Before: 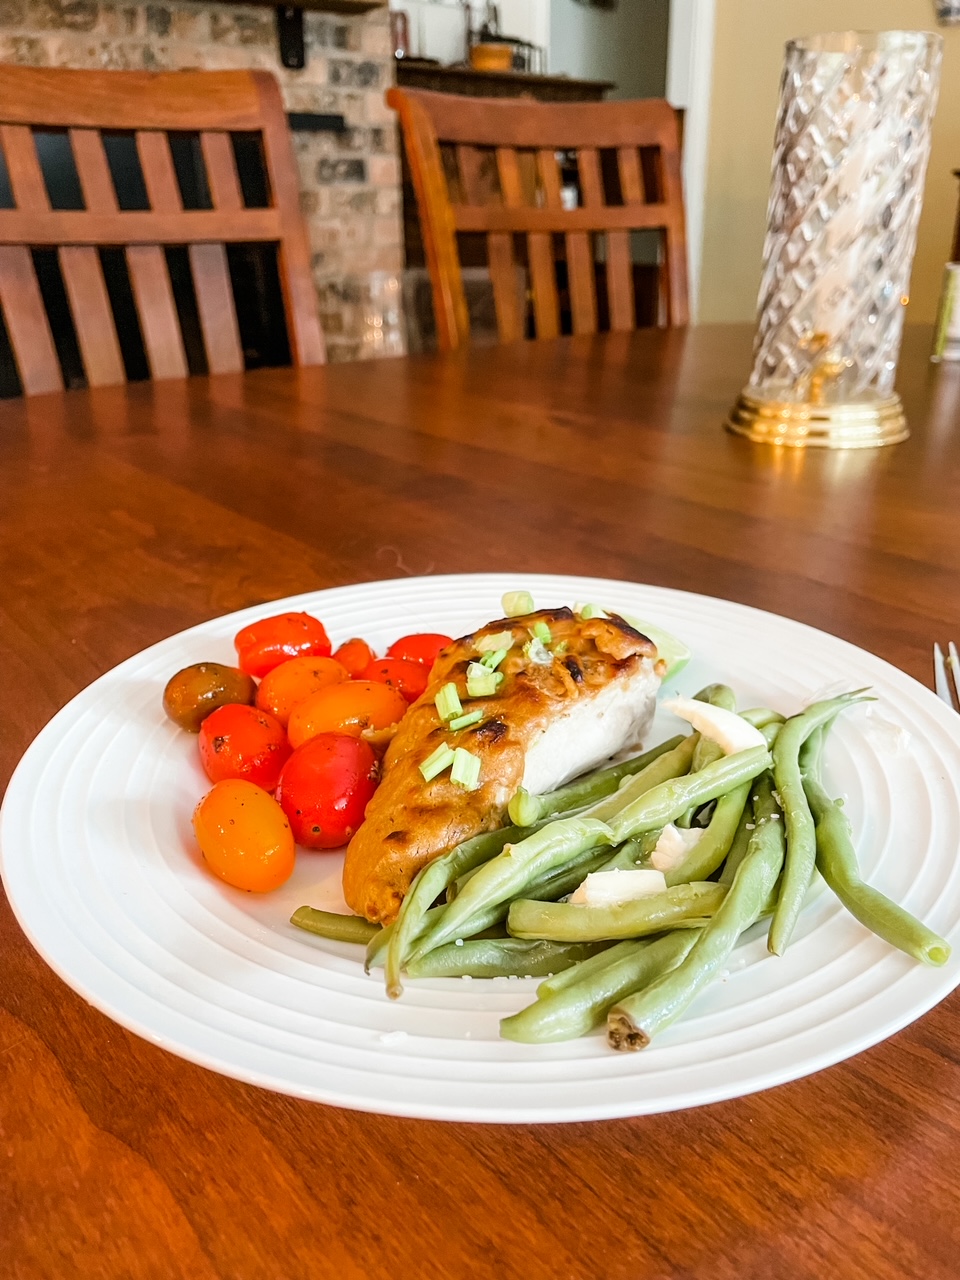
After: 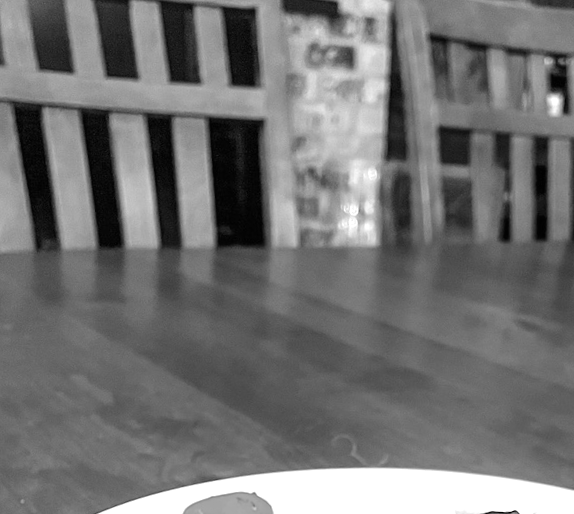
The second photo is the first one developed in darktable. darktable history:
exposure: black level correction 0, exposure 0.7 EV, compensate exposure bias true, compensate highlight preservation false
crop: left 10.121%, top 10.631%, right 36.218%, bottom 51.526%
rotate and perspective: rotation 5.12°, automatic cropping off
monochrome: on, module defaults
